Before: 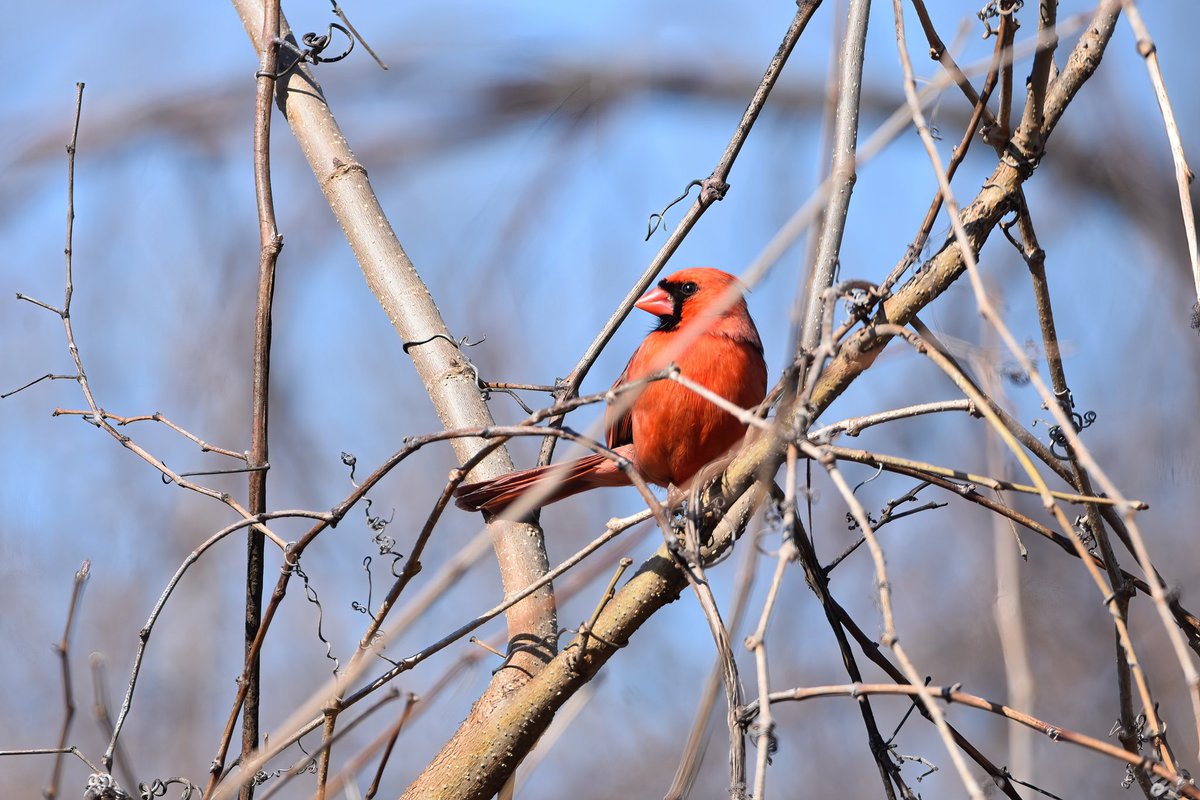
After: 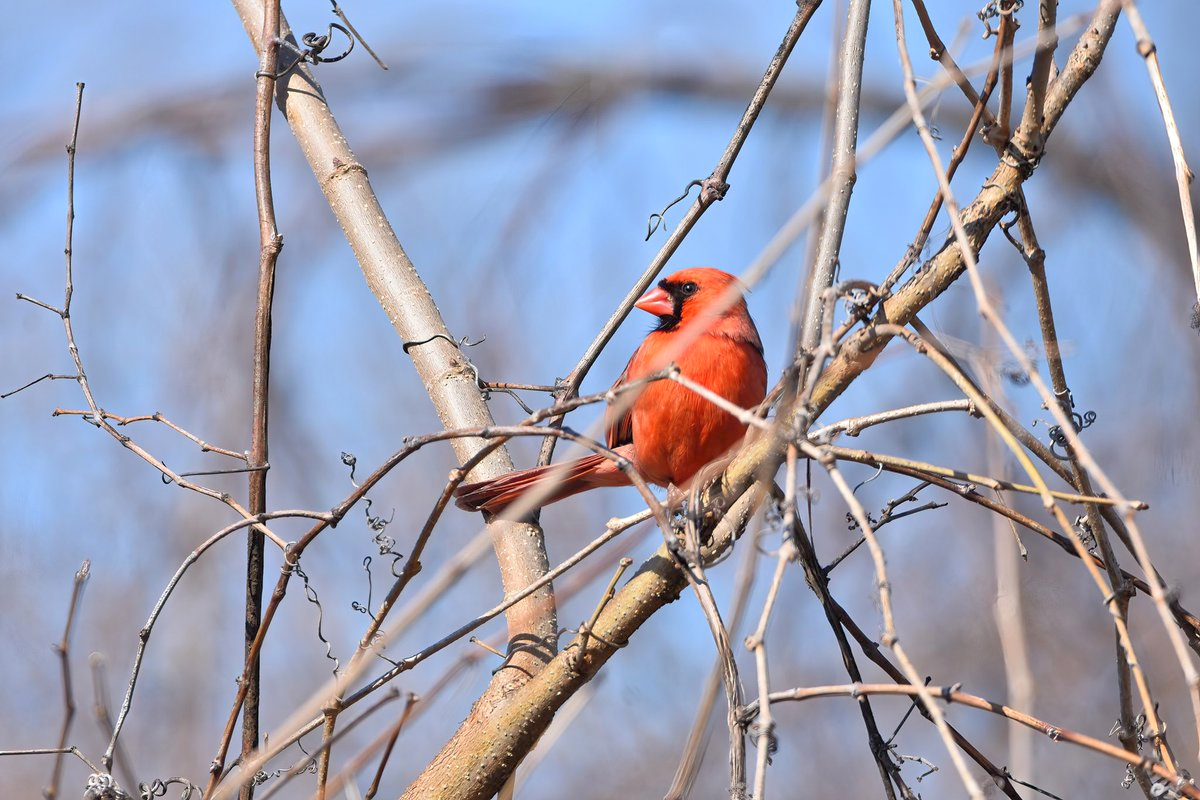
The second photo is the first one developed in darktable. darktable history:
tone equalizer: -7 EV 0.152 EV, -6 EV 0.593 EV, -5 EV 1.17 EV, -4 EV 1.31 EV, -3 EV 1.15 EV, -2 EV 0.6 EV, -1 EV 0.167 EV
